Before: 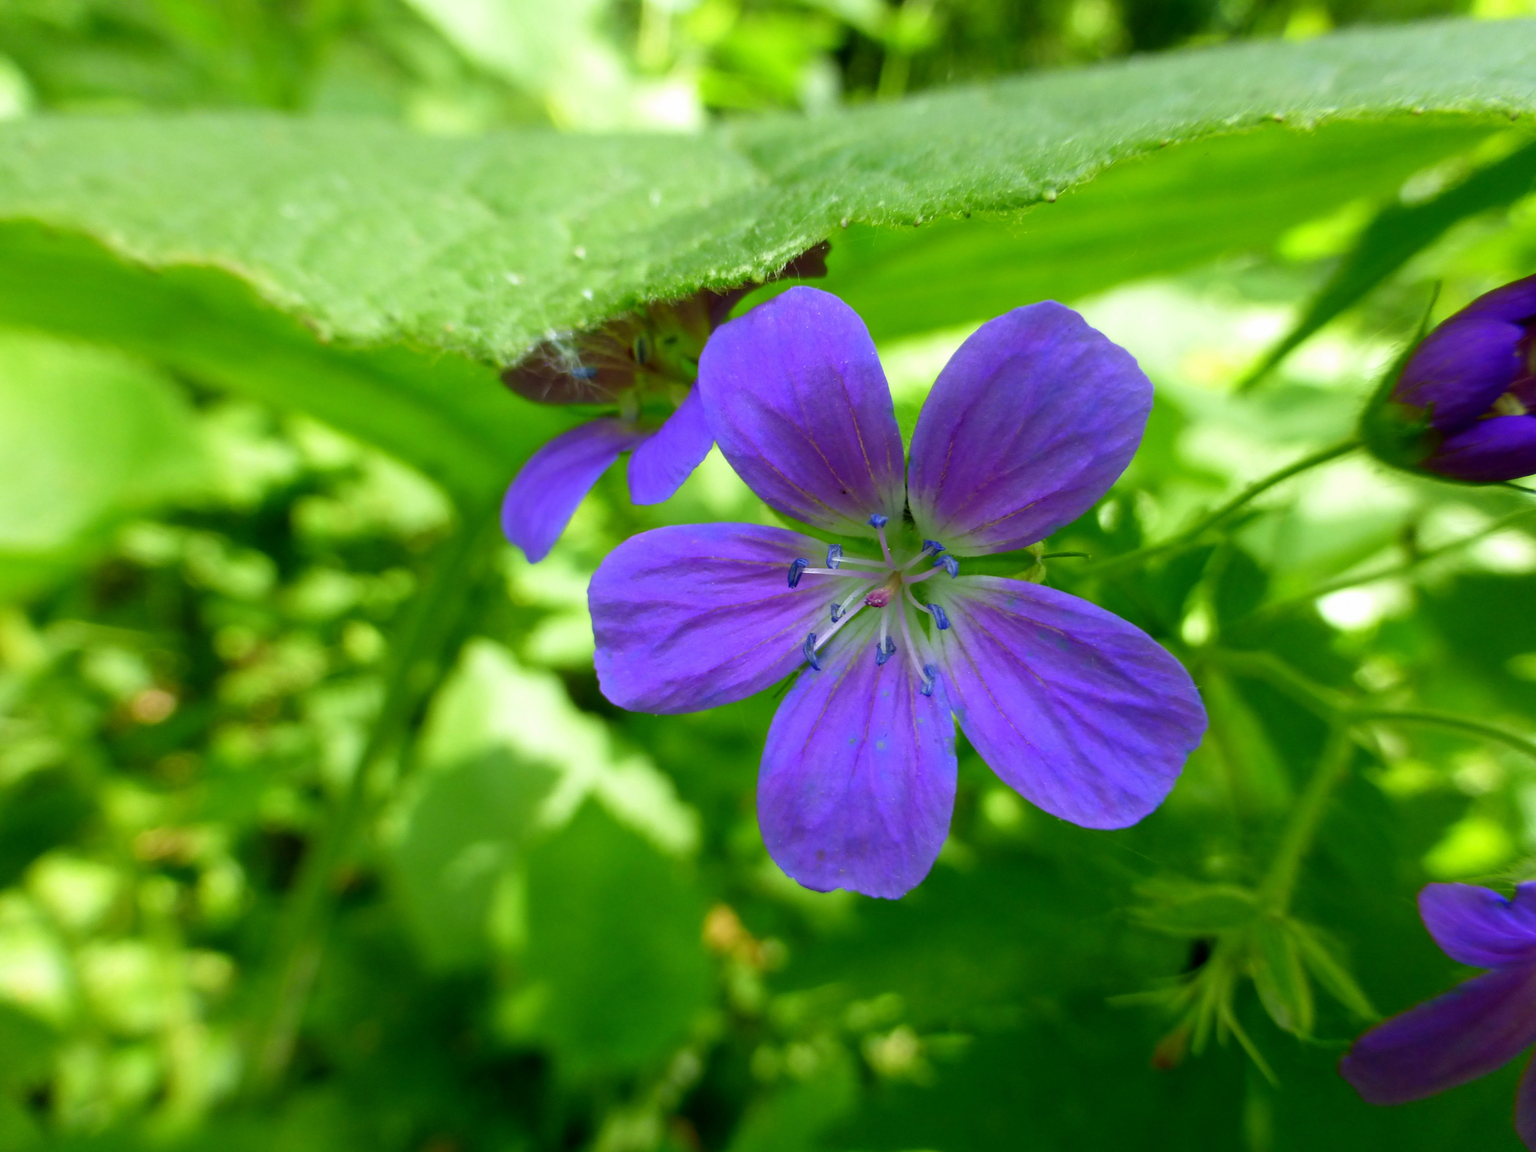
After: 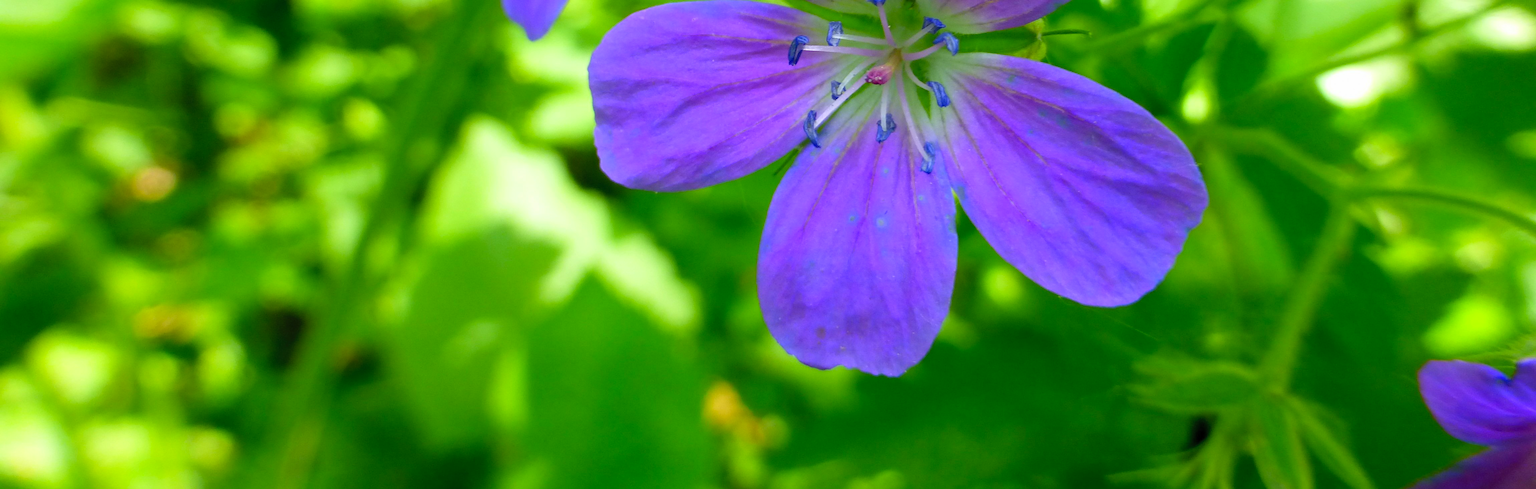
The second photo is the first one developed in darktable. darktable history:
crop: top 45.424%, bottom 12.107%
contrast brightness saturation: contrast 0.071, brightness 0.079, saturation 0.184
